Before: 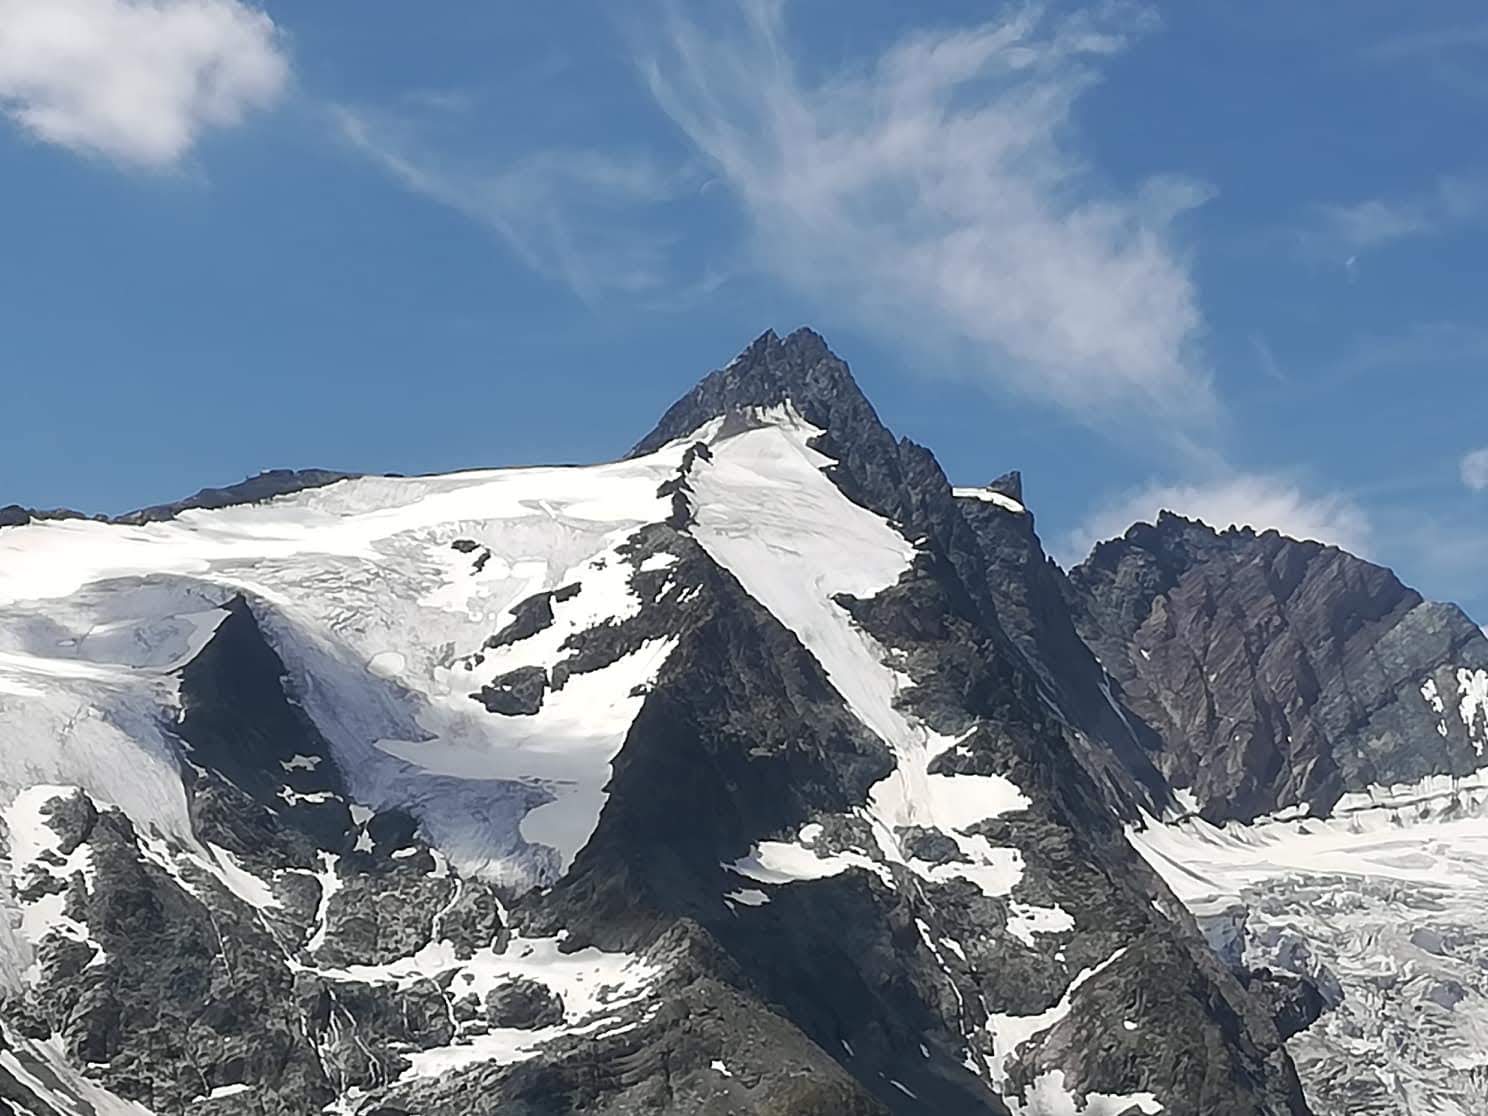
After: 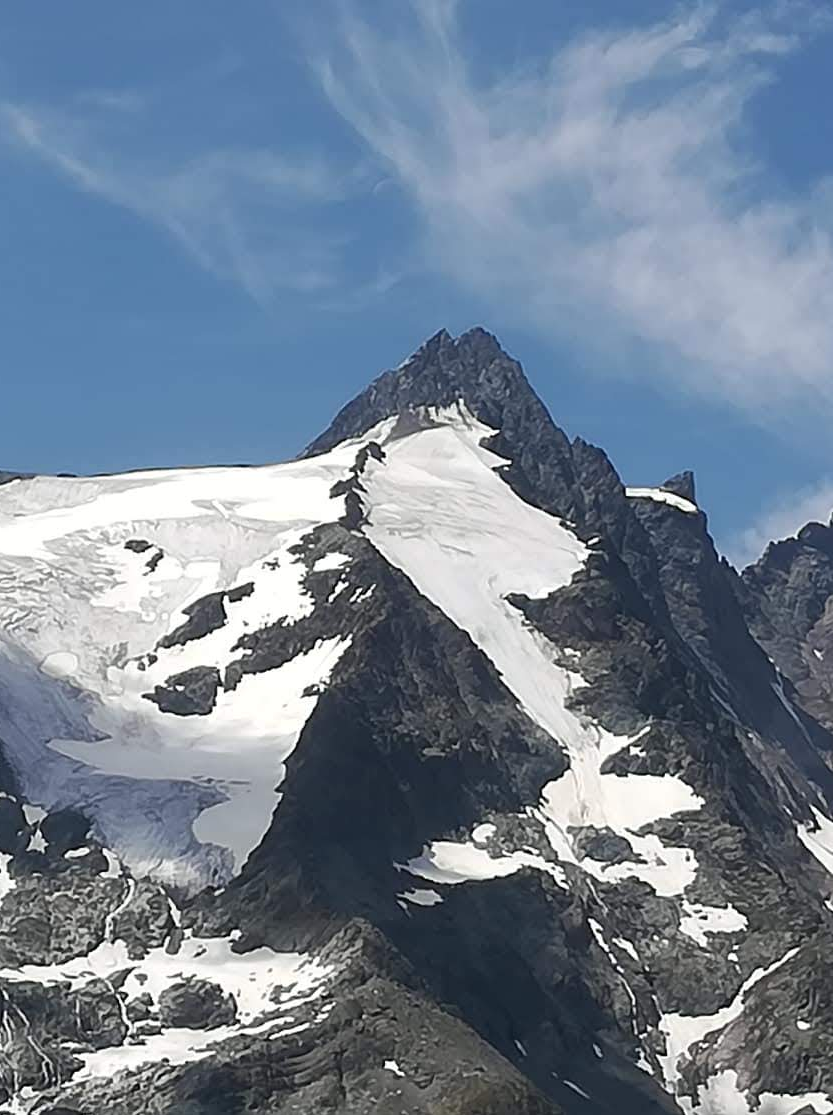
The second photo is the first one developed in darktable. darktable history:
crop: left 21.986%, right 22.014%, bottom 0.014%
